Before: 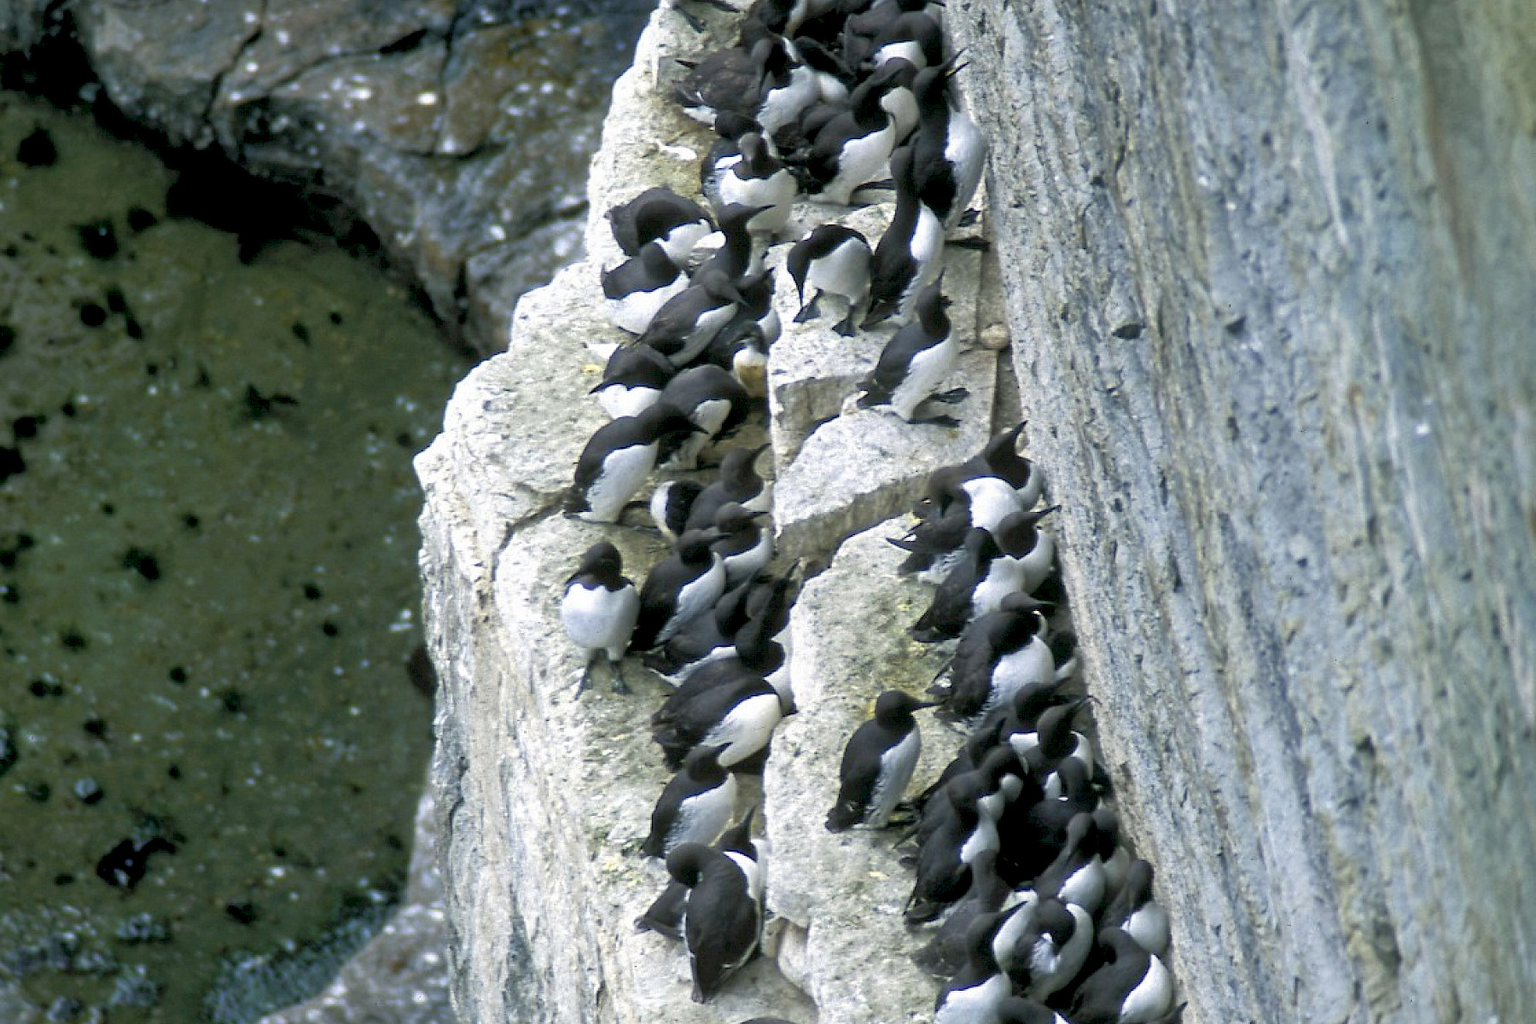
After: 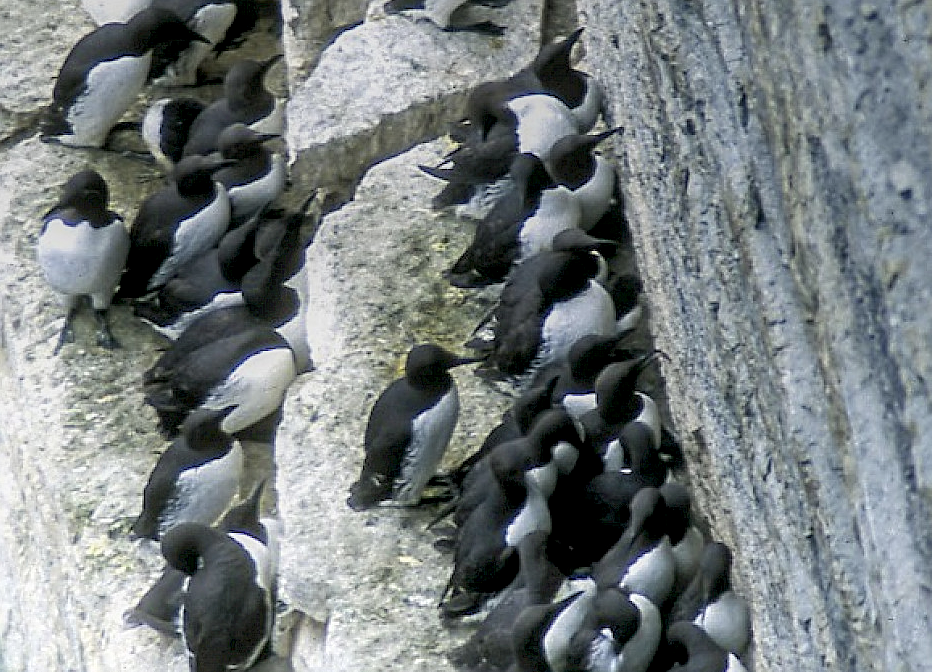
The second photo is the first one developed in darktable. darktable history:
bloom: size 5%, threshold 95%, strength 15%
crop: left 34.479%, top 38.822%, right 13.718%, bottom 5.172%
graduated density: rotation 5.63°, offset 76.9
sharpen: on, module defaults
local contrast: detail 130%
